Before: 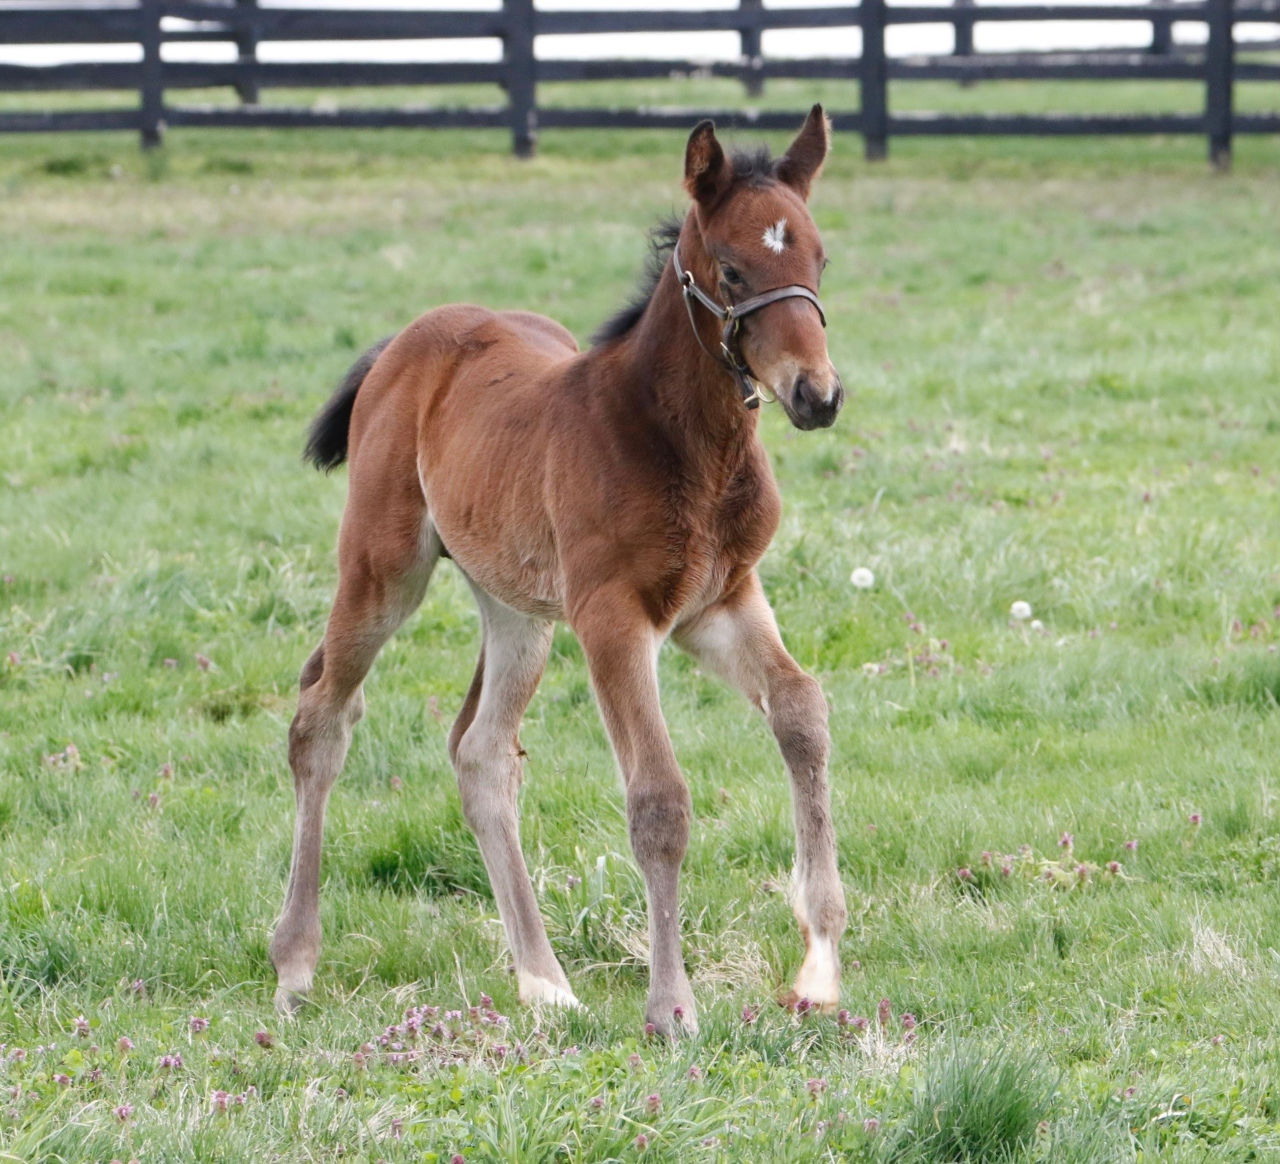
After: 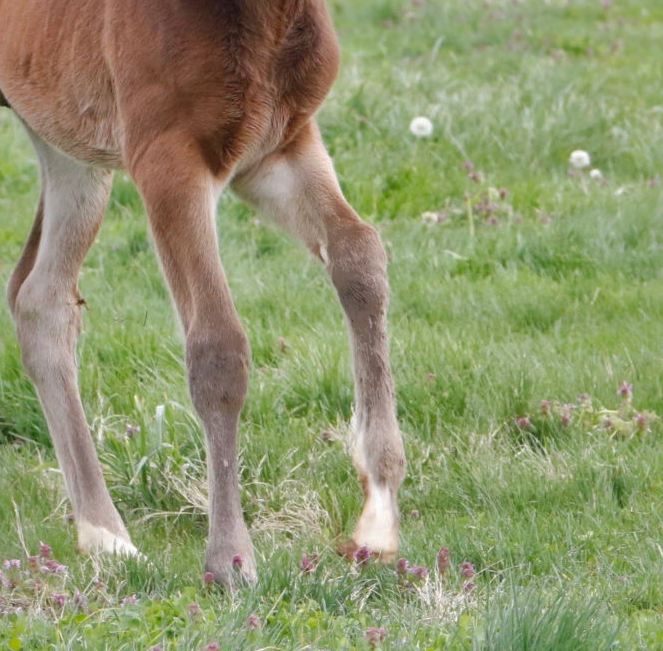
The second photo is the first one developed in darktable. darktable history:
crop: left 34.479%, top 38.822%, right 13.718%, bottom 5.172%
shadows and highlights: shadows 40, highlights -60
